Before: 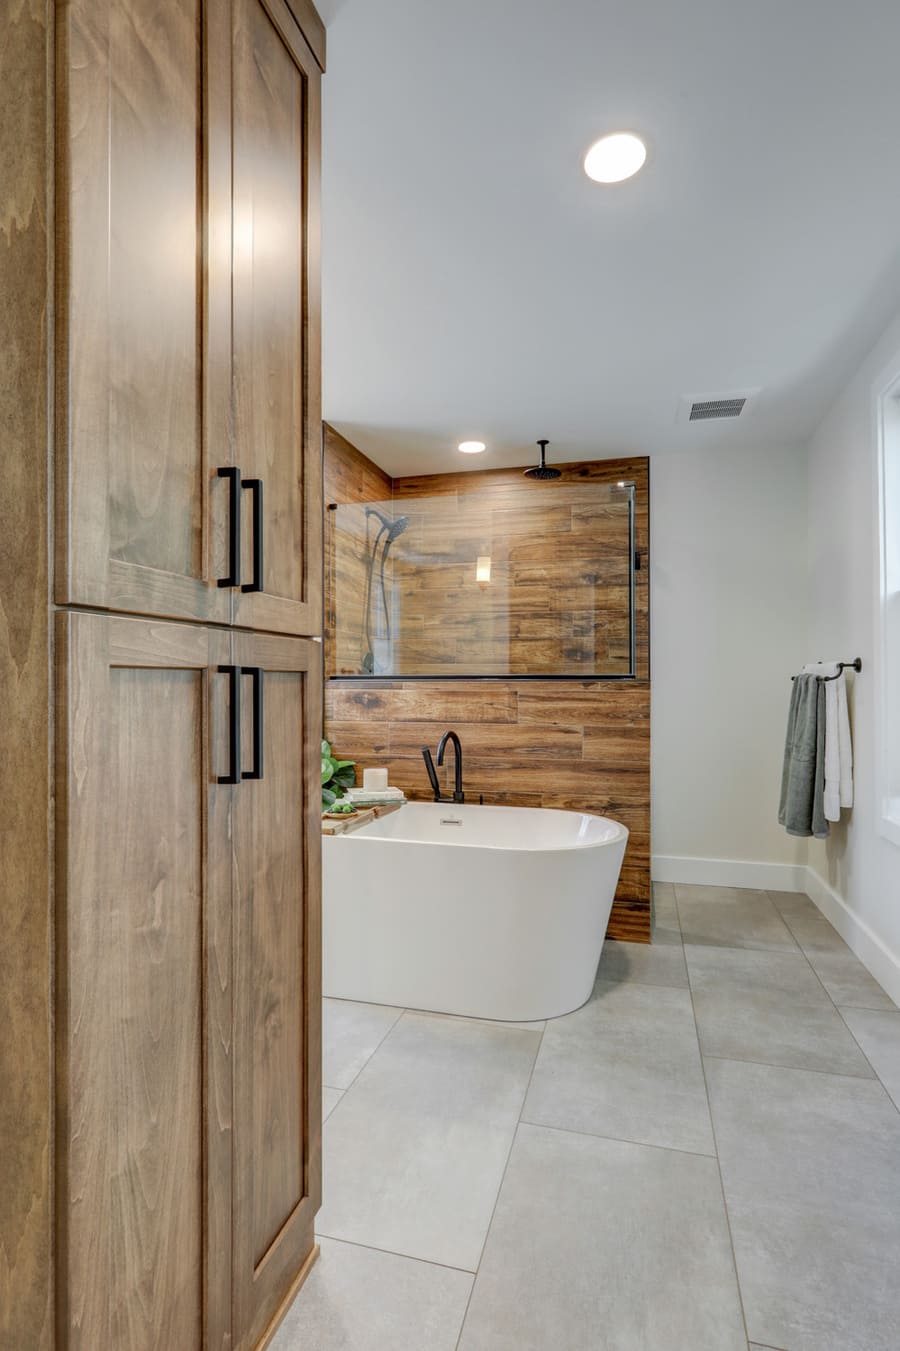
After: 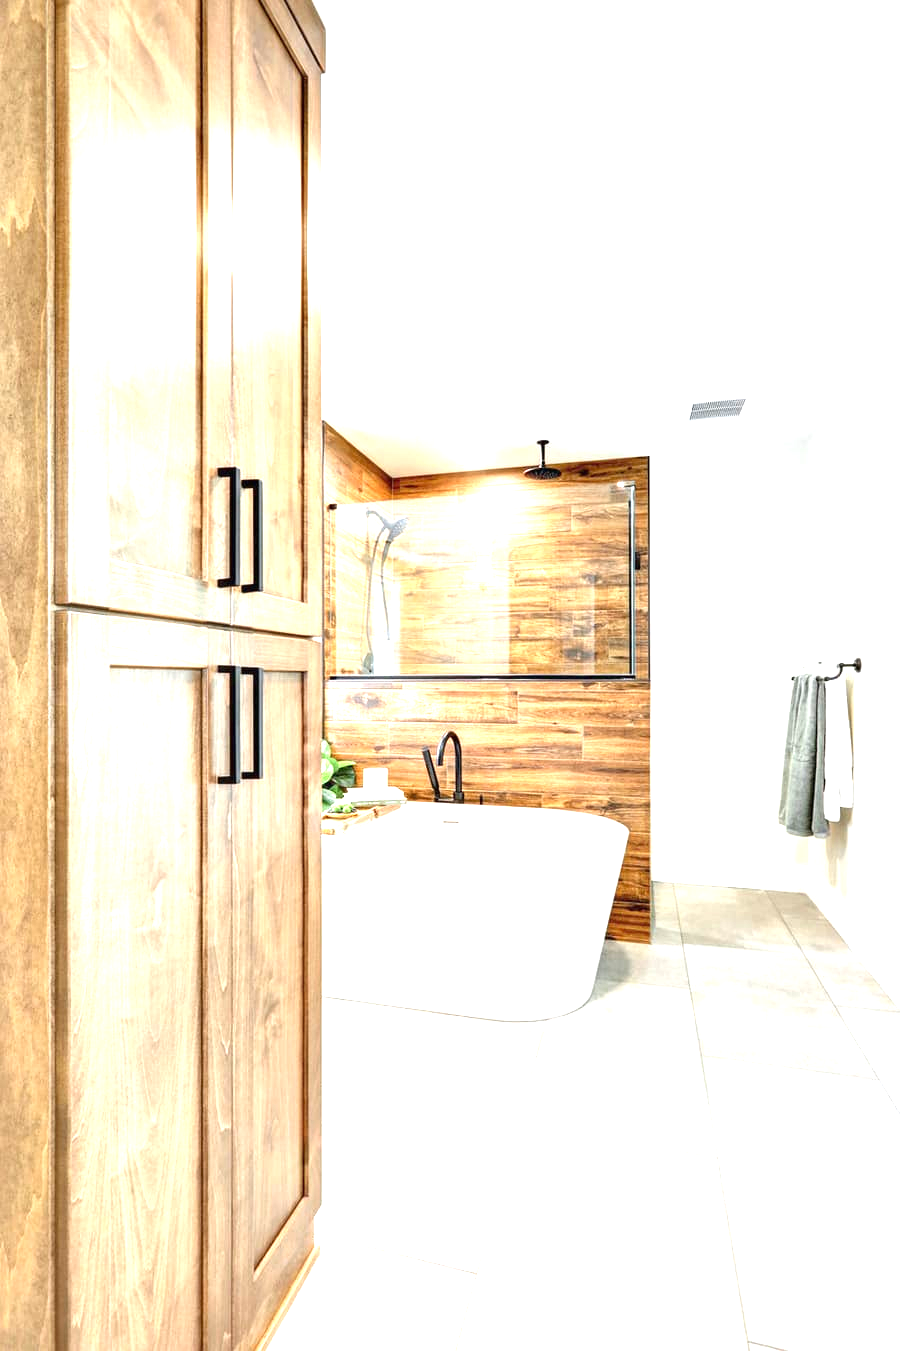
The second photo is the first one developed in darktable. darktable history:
exposure: black level correction 0, exposure 1.974 EV, compensate exposure bias true, compensate highlight preservation false
